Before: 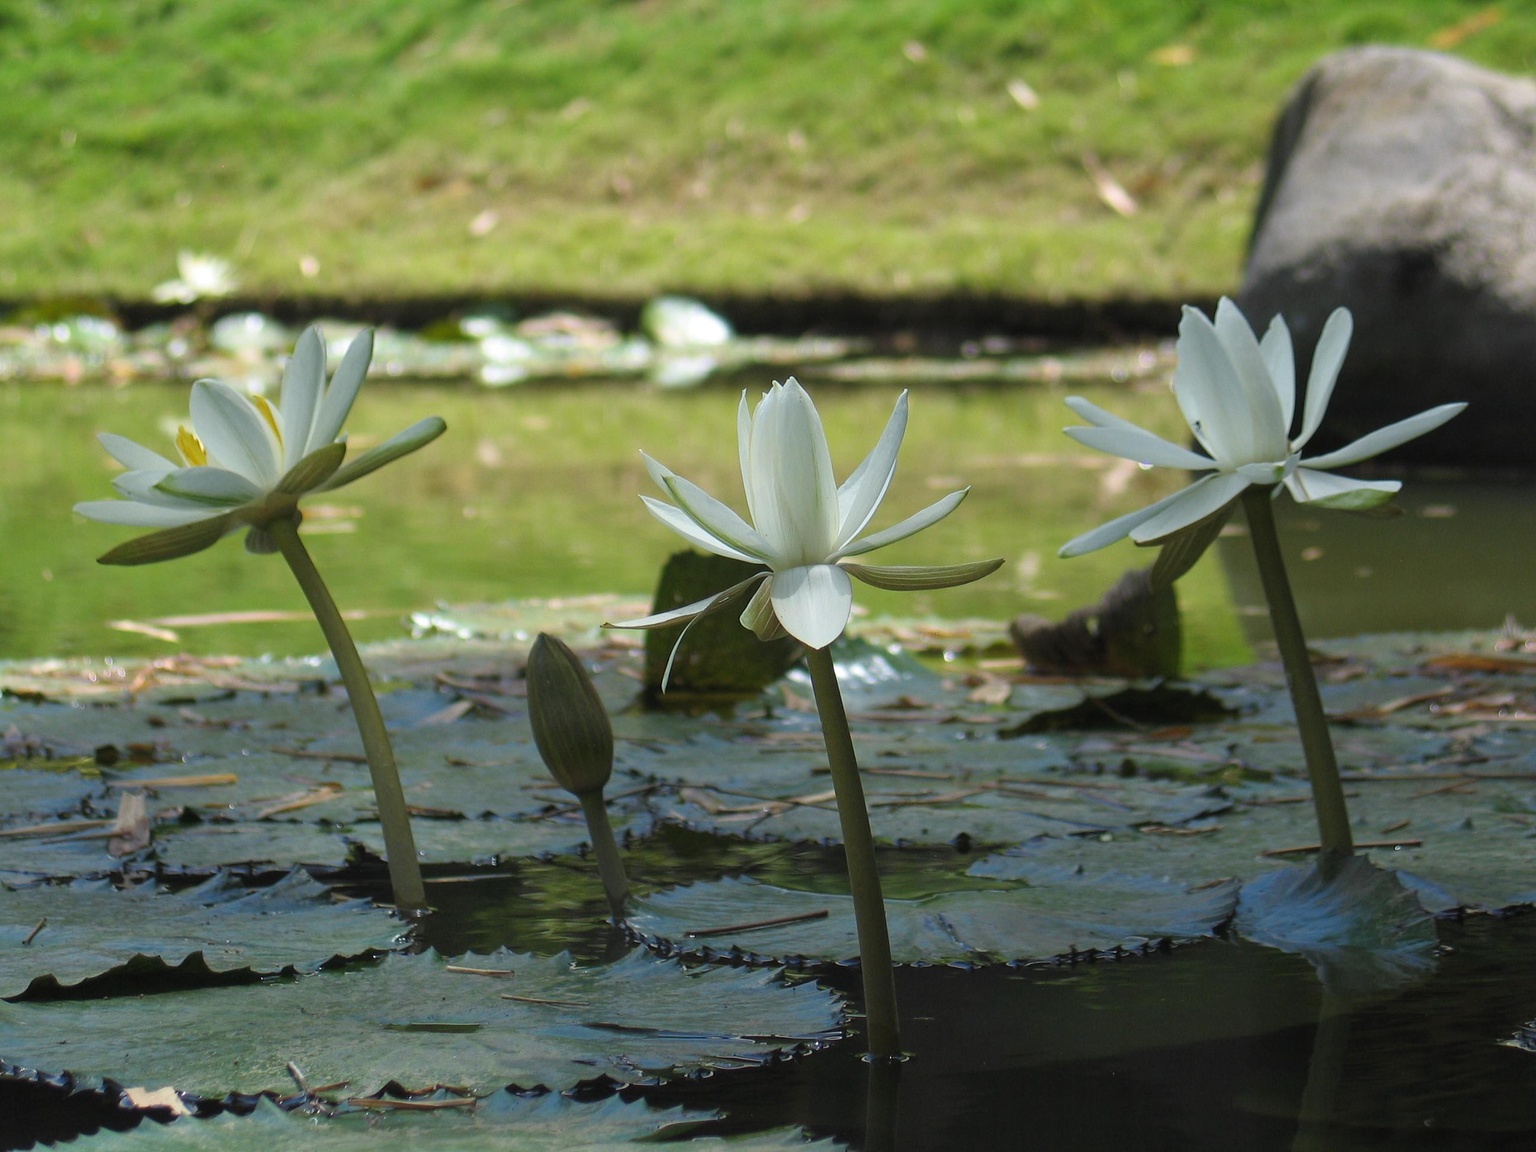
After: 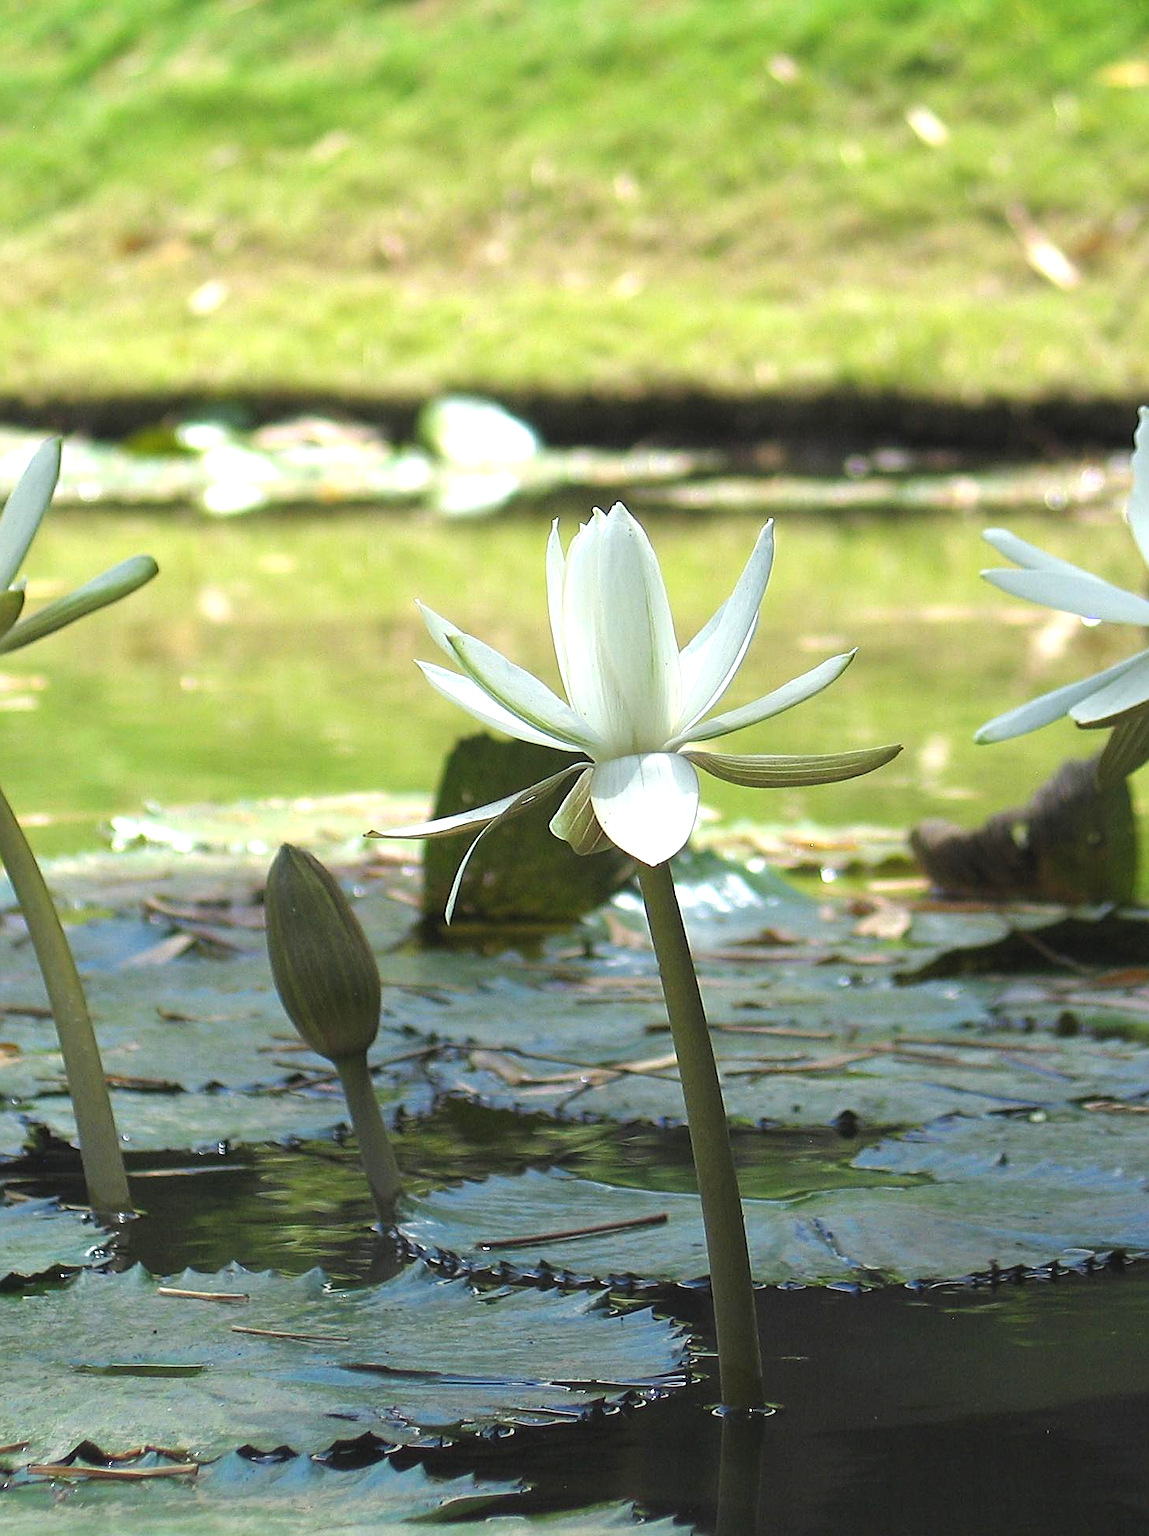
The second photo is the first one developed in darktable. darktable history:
sharpen: on, module defaults
crop: left 21.339%, right 22.501%
exposure: black level correction -0.001, exposure 0.903 EV, compensate highlight preservation false
